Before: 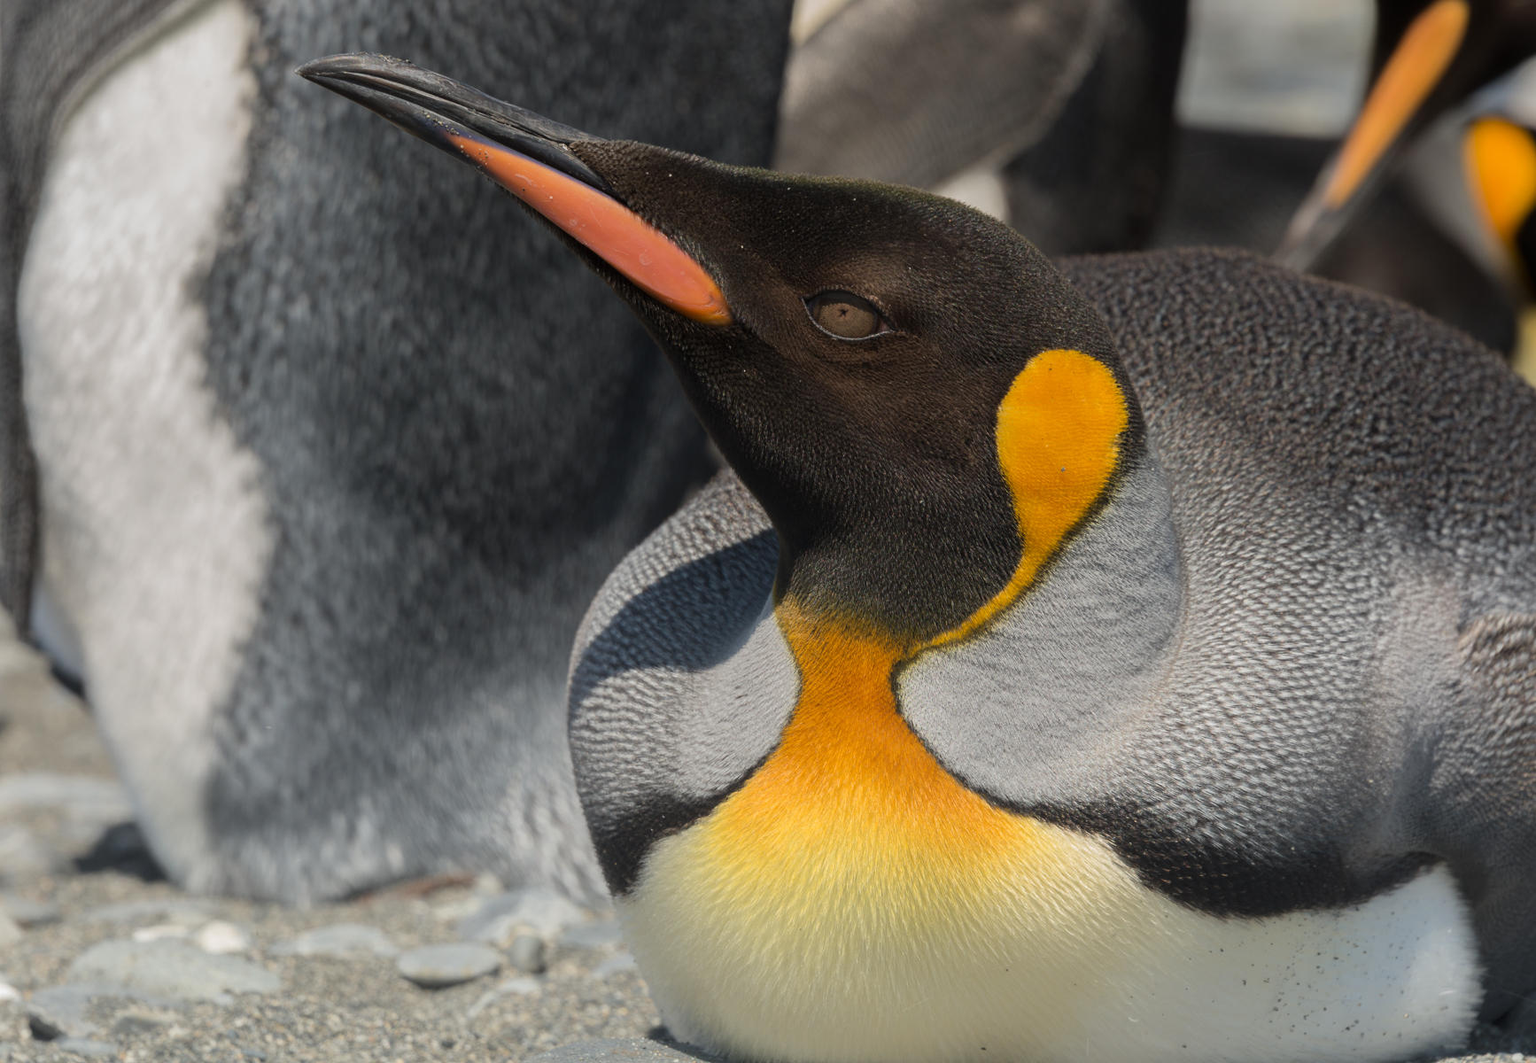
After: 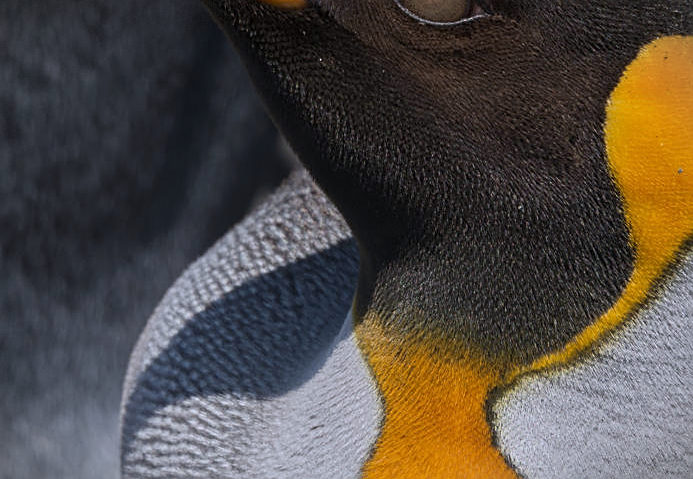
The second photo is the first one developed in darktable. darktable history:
sharpen: on, module defaults
vignetting: fall-off start 100%, brightness -0.406, saturation -0.3, width/height ratio 1.324, dithering 8-bit output, unbound false
crop: left 30%, top 30%, right 30%, bottom 30%
white balance: red 0.967, blue 1.119, emerald 0.756
